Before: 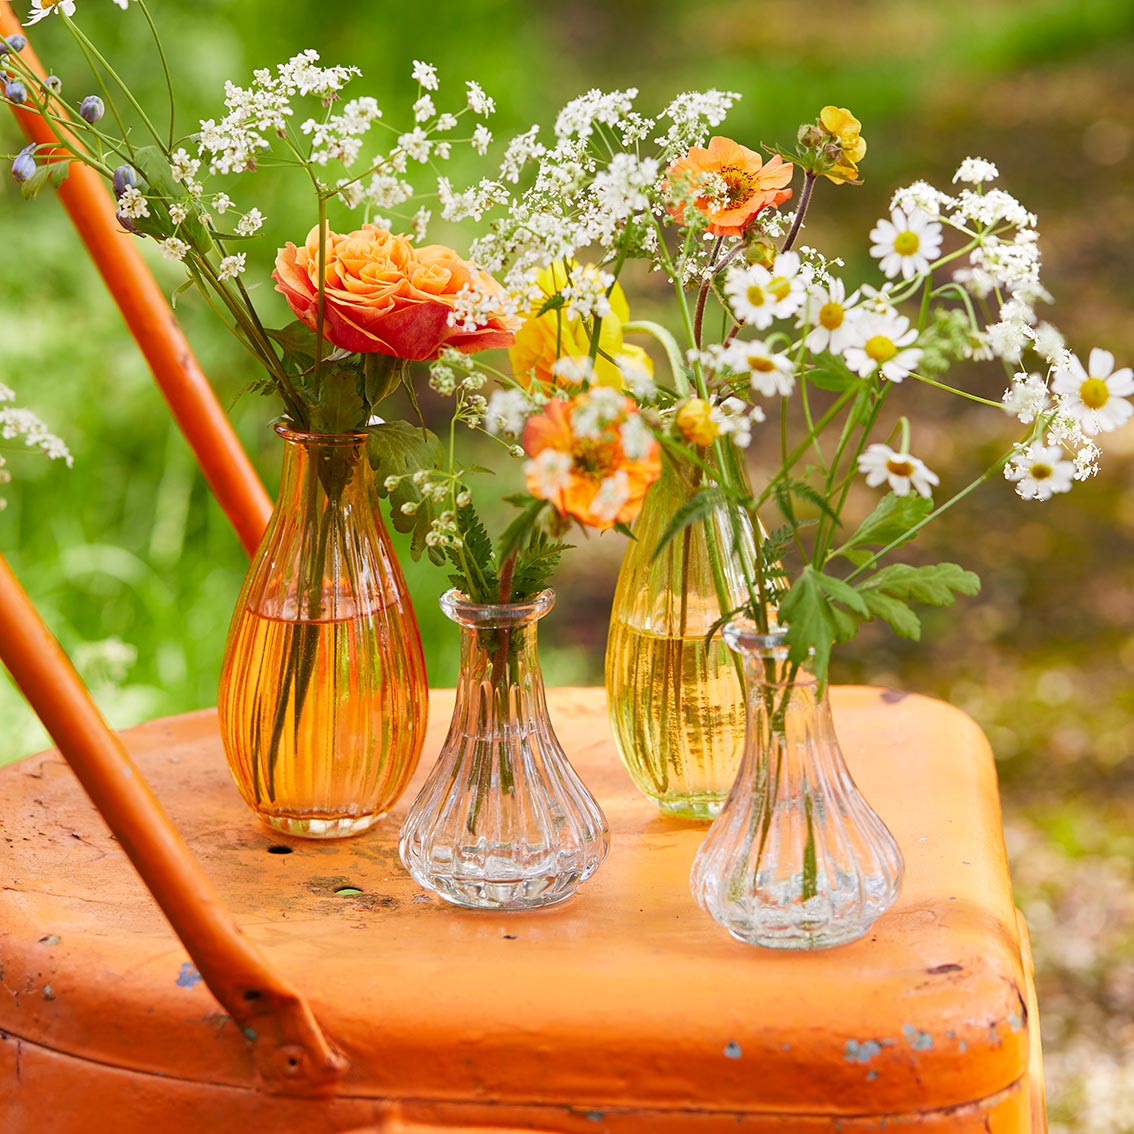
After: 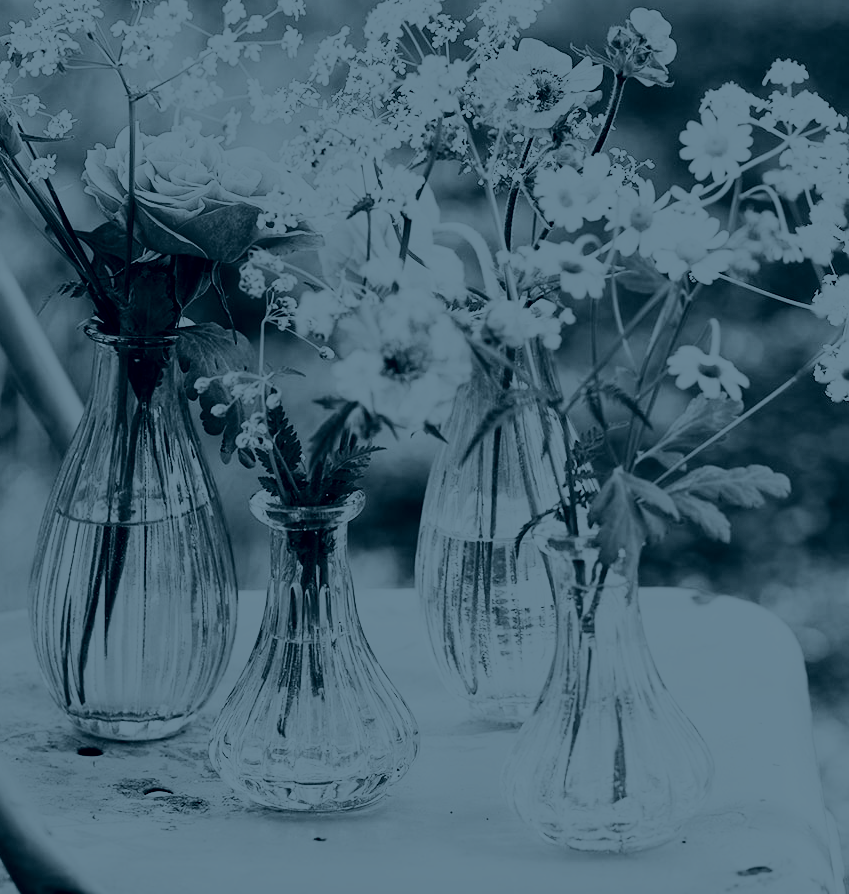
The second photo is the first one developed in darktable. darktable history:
exposure: compensate highlight preservation false
tone curve: curves: ch0 [(0, 0.023) (0.087, 0.065) (0.184, 0.168) (0.45, 0.54) (0.57, 0.683) (0.706, 0.841) (0.877, 0.948) (1, 0.984)]; ch1 [(0, 0) (0.388, 0.369) (0.447, 0.447) (0.505, 0.5) (0.534, 0.535) (0.563, 0.563) (0.579, 0.59) (0.644, 0.663) (1, 1)]; ch2 [(0, 0) (0.301, 0.259) (0.385, 0.395) (0.492, 0.496) (0.518, 0.537) (0.583, 0.605) (0.673, 0.667) (1, 1)], color space Lab, independent channels, preserve colors none
contrast brightness saturation: contrast 0.28
crop: left 16.768%, top 8.653%, right 8.362%, bottom 12.485%
colorize: hue 194.4°, saturation 29%, source mix 61.75%, lightness 3.98%, version 1
